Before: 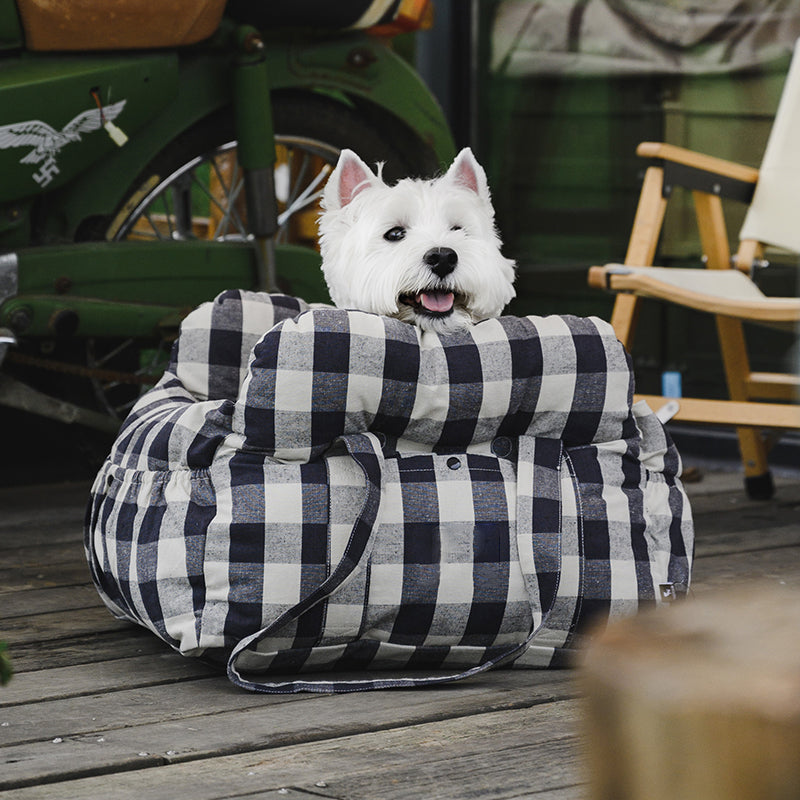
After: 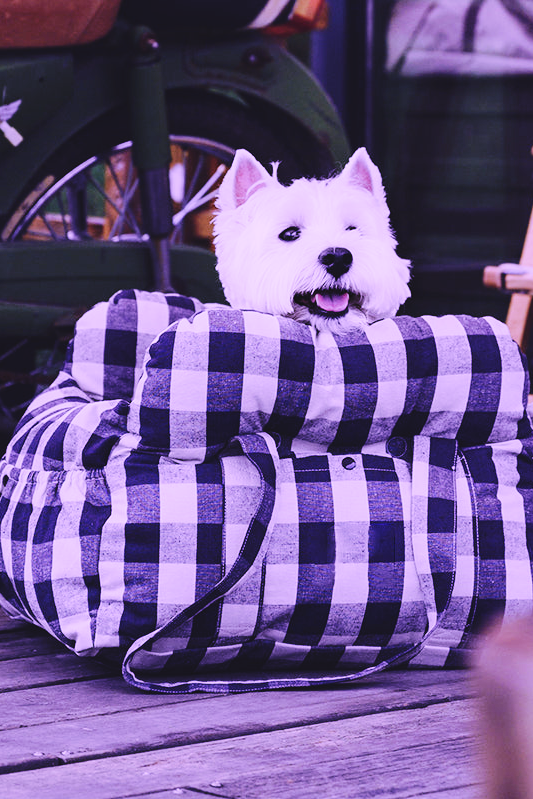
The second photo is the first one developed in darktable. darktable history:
crop and rotate: left 13.332%, right 20.017%
tone equalizer: on, module defaults
contrast brightness saturation: contrast -0.102, saturation -0.094
base curve: curves: ch0 [(0, 0) (0.036, 0.025) (0.121, 0.166) (0.206, 0.329) (0.605, 0.79) (1, 1)], preserve colors none
color calibration: illuminant custom, x 0.38, y 0.481, temperature 4462.95 K
